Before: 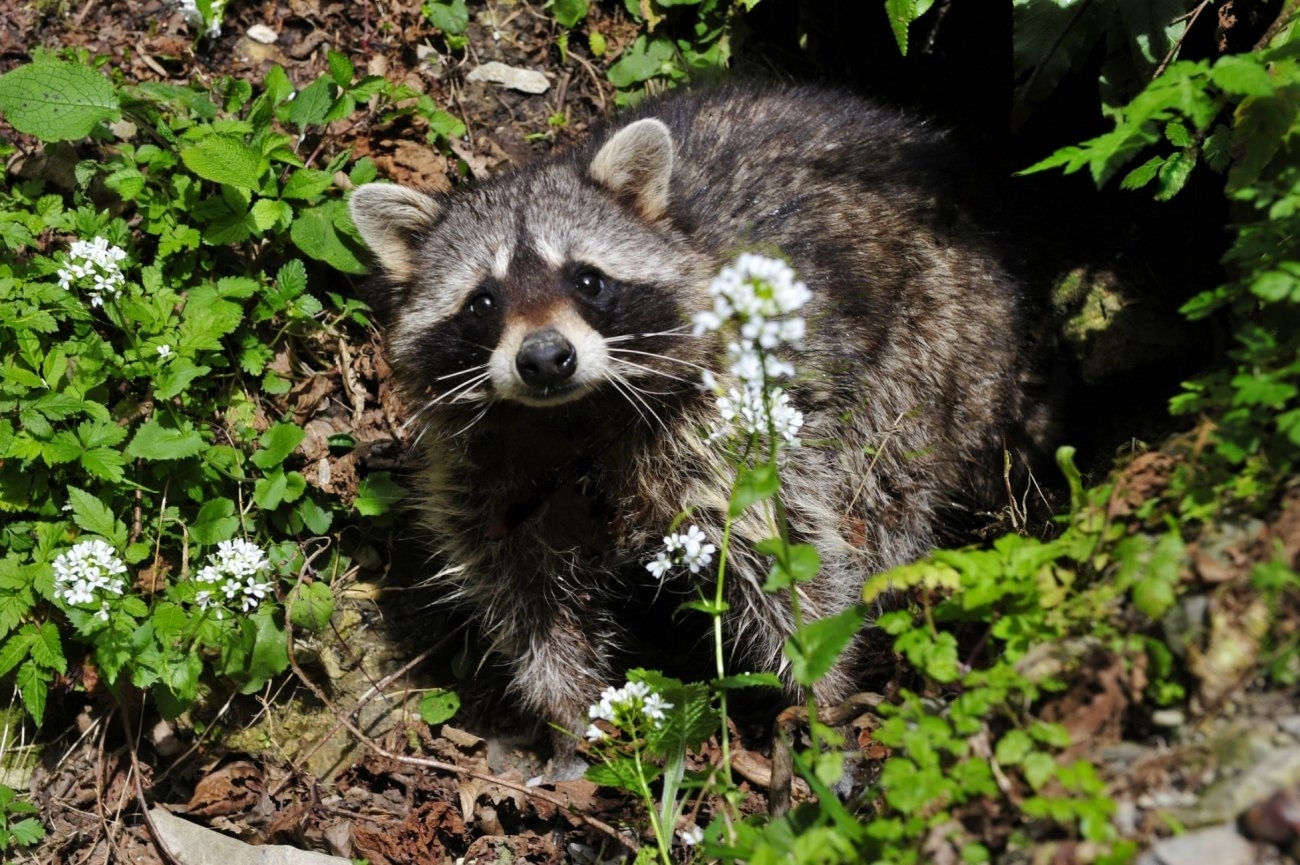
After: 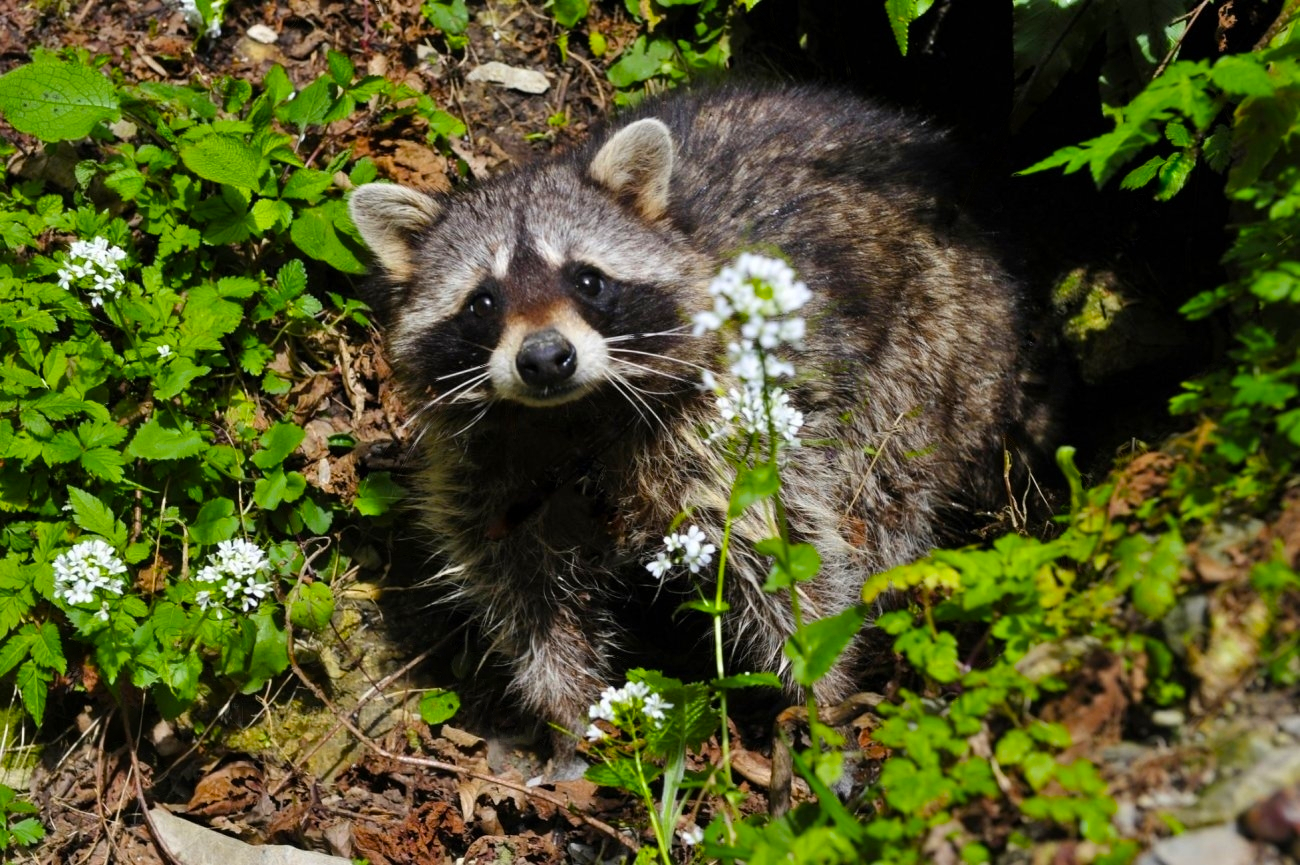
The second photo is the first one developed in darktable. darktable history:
color balance rgb: linear chroma grading › global chroma 15.183%, perceptual saturation grading › global saturation 19.628%
